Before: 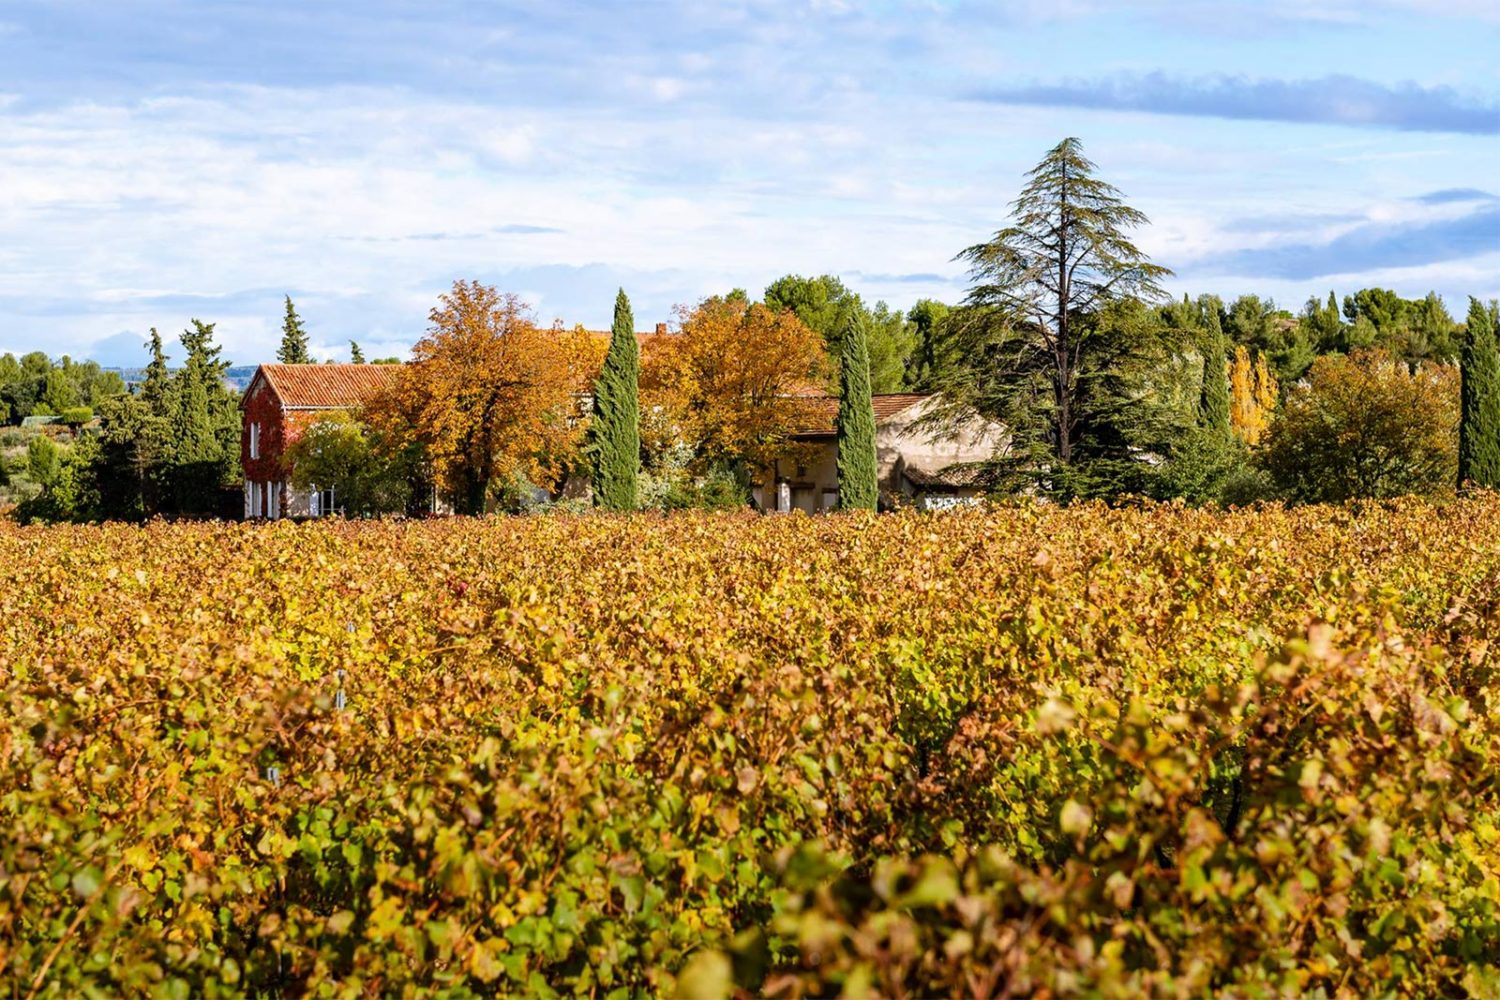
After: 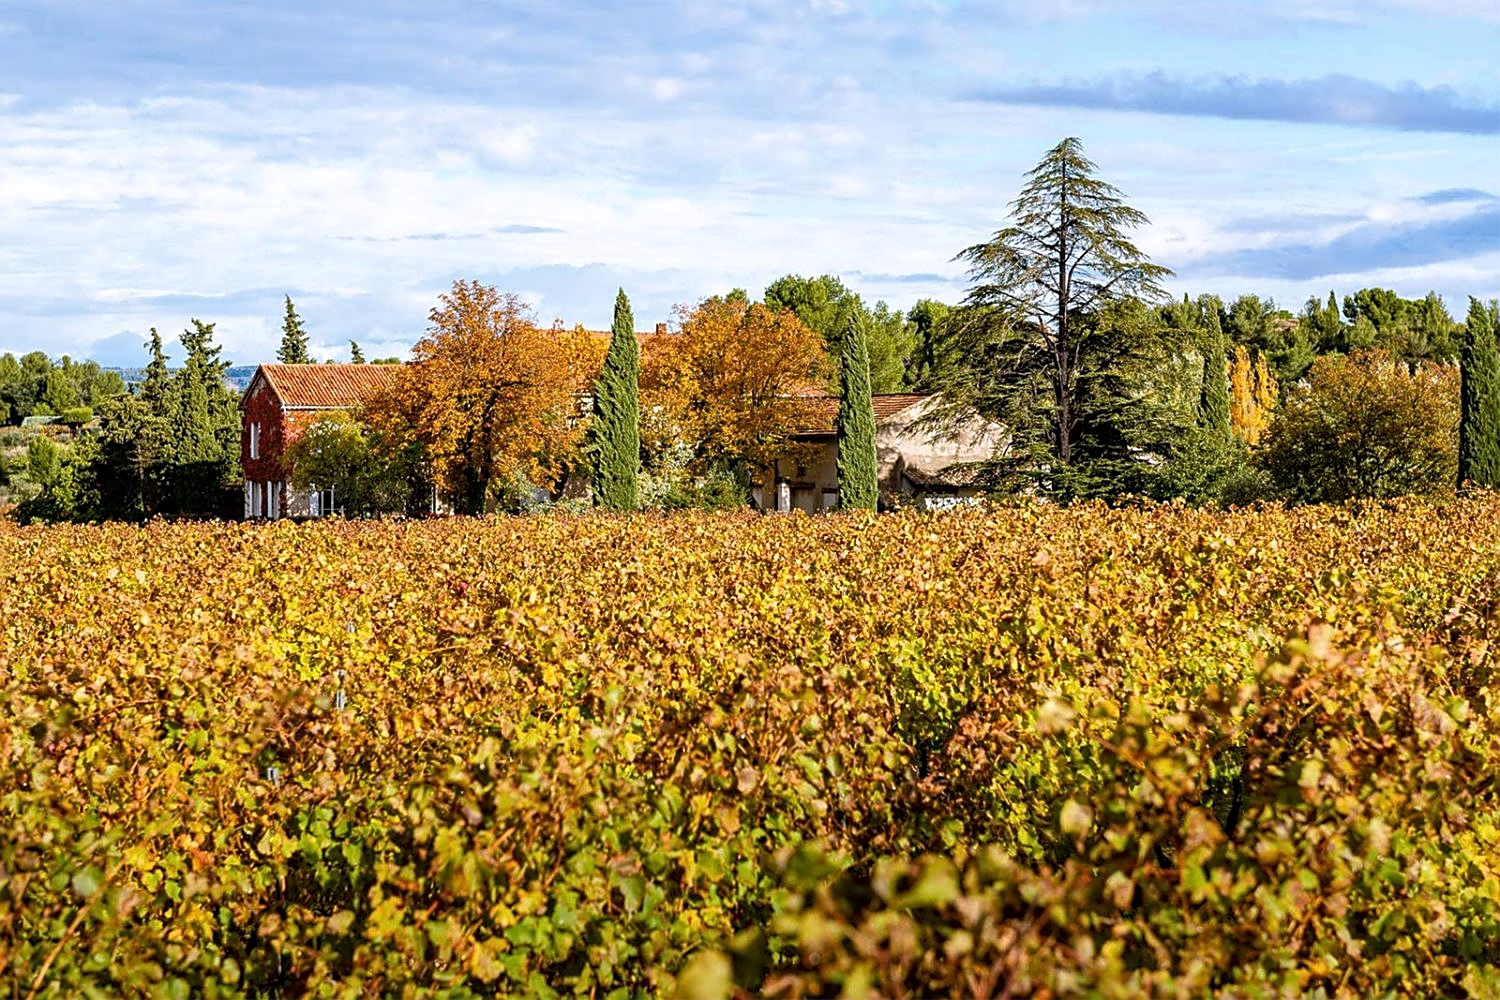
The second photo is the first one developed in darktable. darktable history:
local contrast: highlights 100%, shadows 98%, detail 120%, midtone range 0.2
sharpen: on, module defaults
